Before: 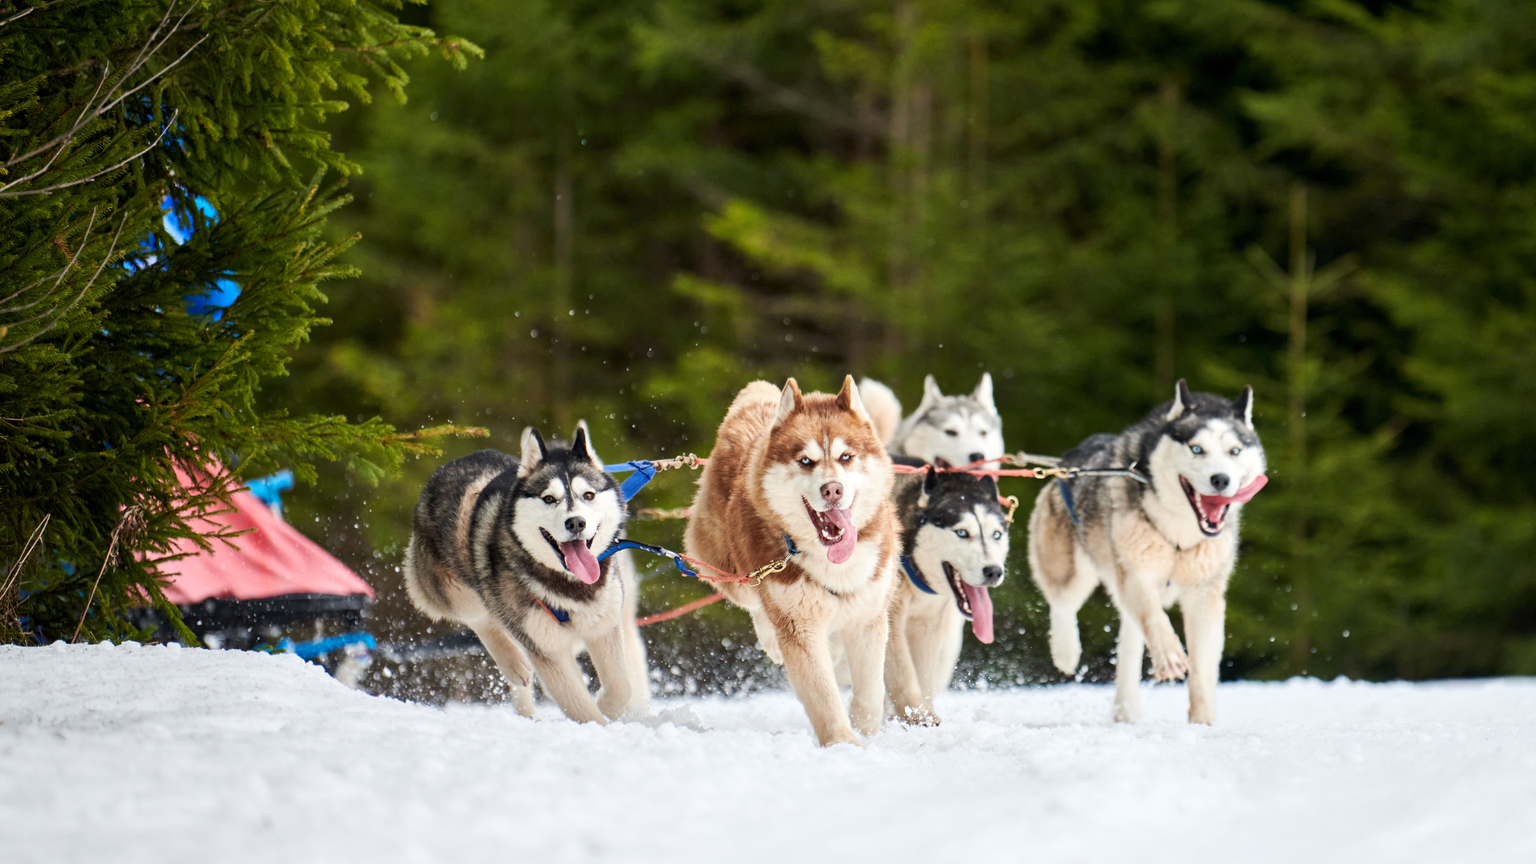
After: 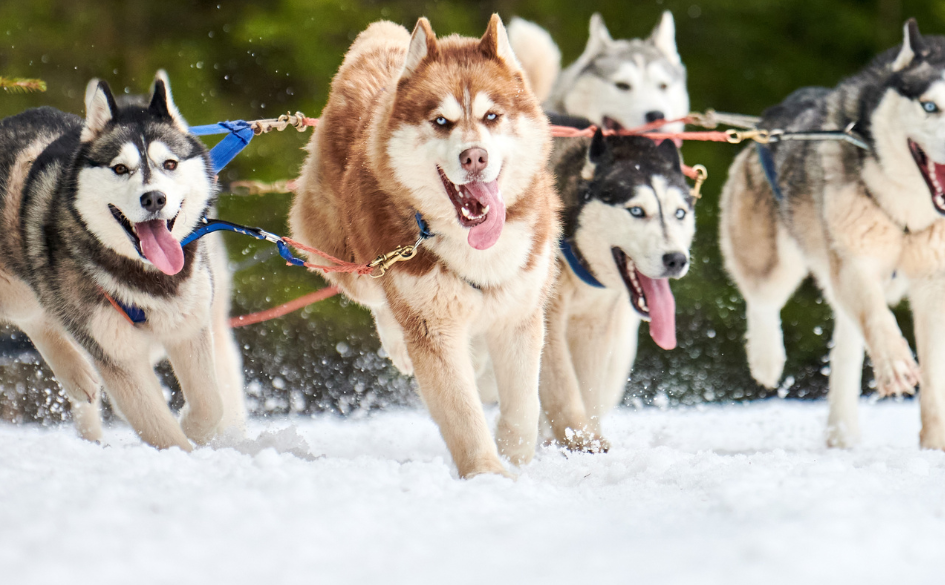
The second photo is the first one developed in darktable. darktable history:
crop: left 29.499%, top 42.208%, right 21.245%, bottom 3.497%
